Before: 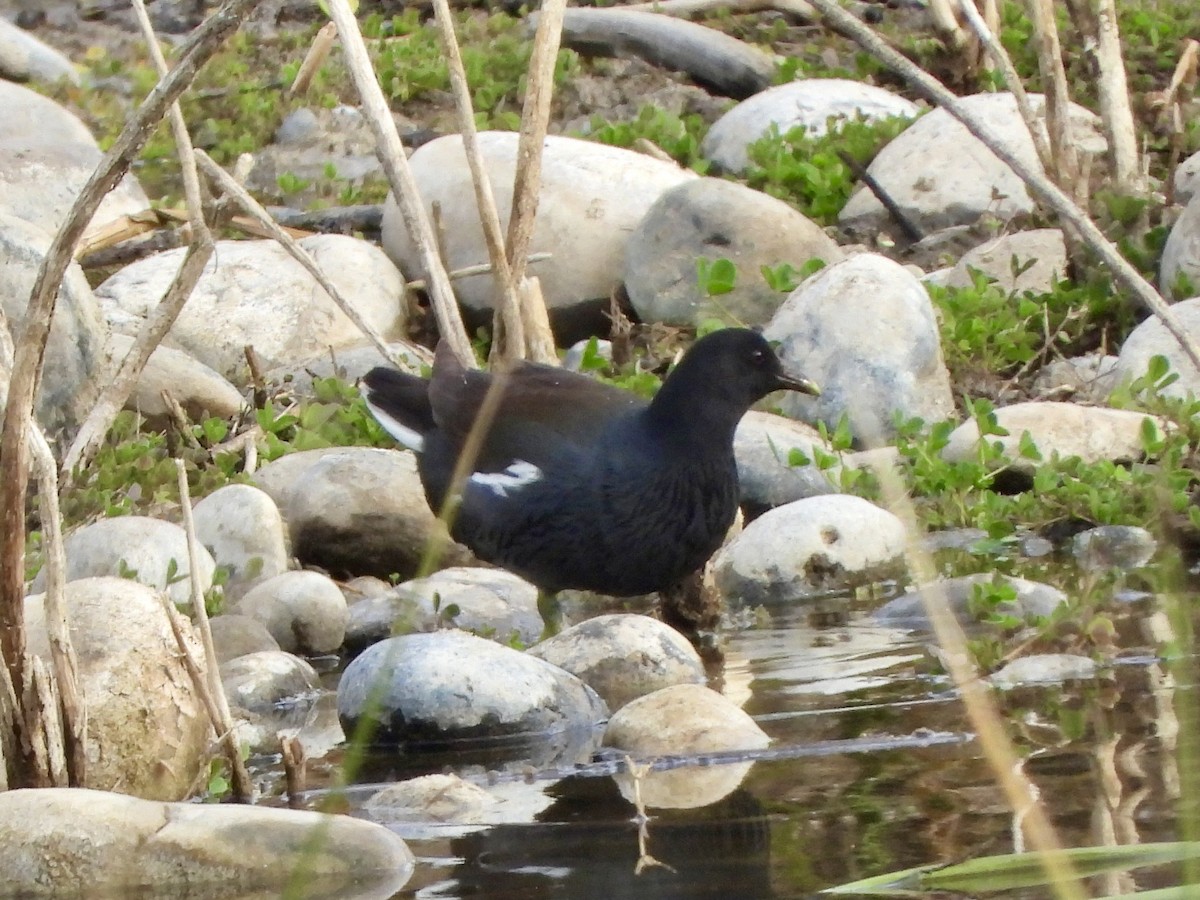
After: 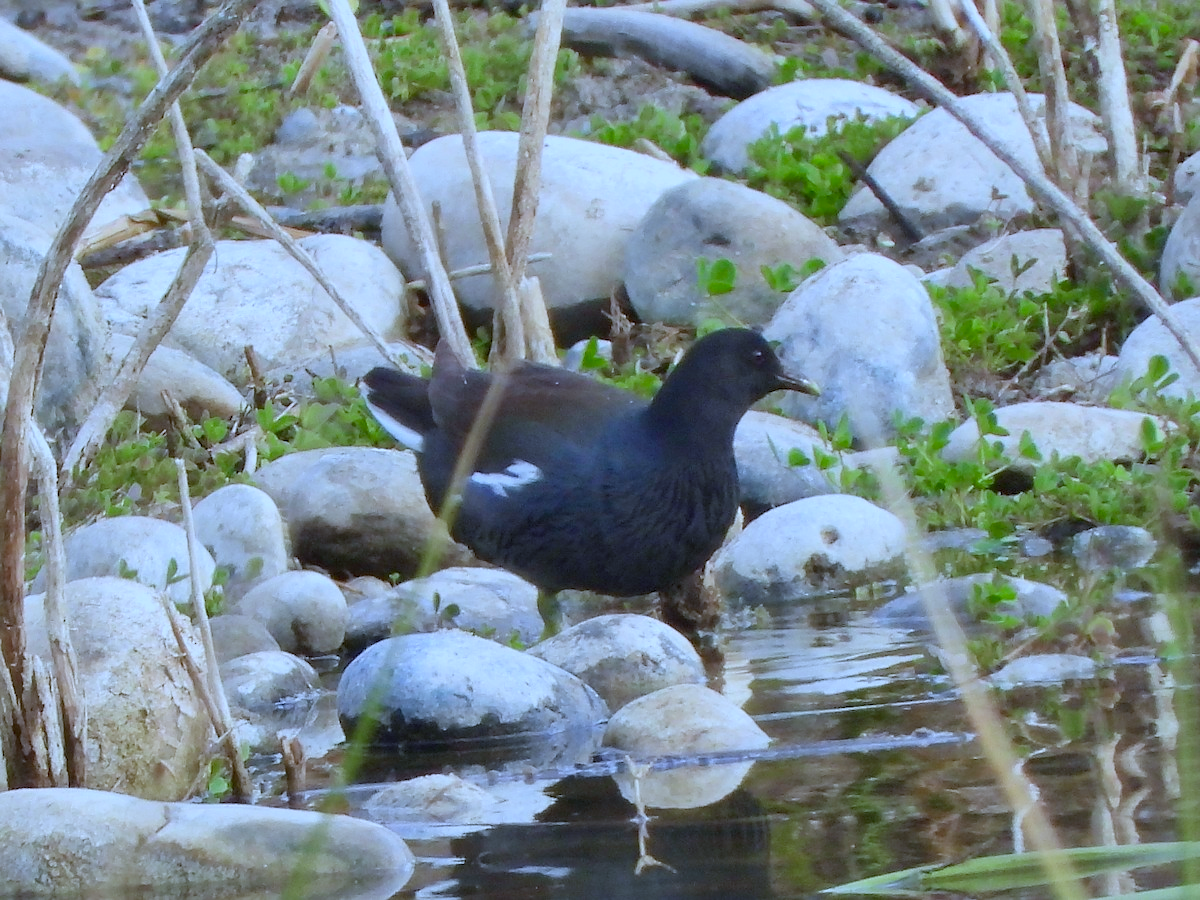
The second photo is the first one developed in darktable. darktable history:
white balance: red 0.871, blue 1.249
sharpen: radius 1, threshold 1
color balance rgb: perceptual saturation grading › global saturation -0.31%, global vibrance -8%, contrast -13%, saturation formula JzAzBz (2021)
